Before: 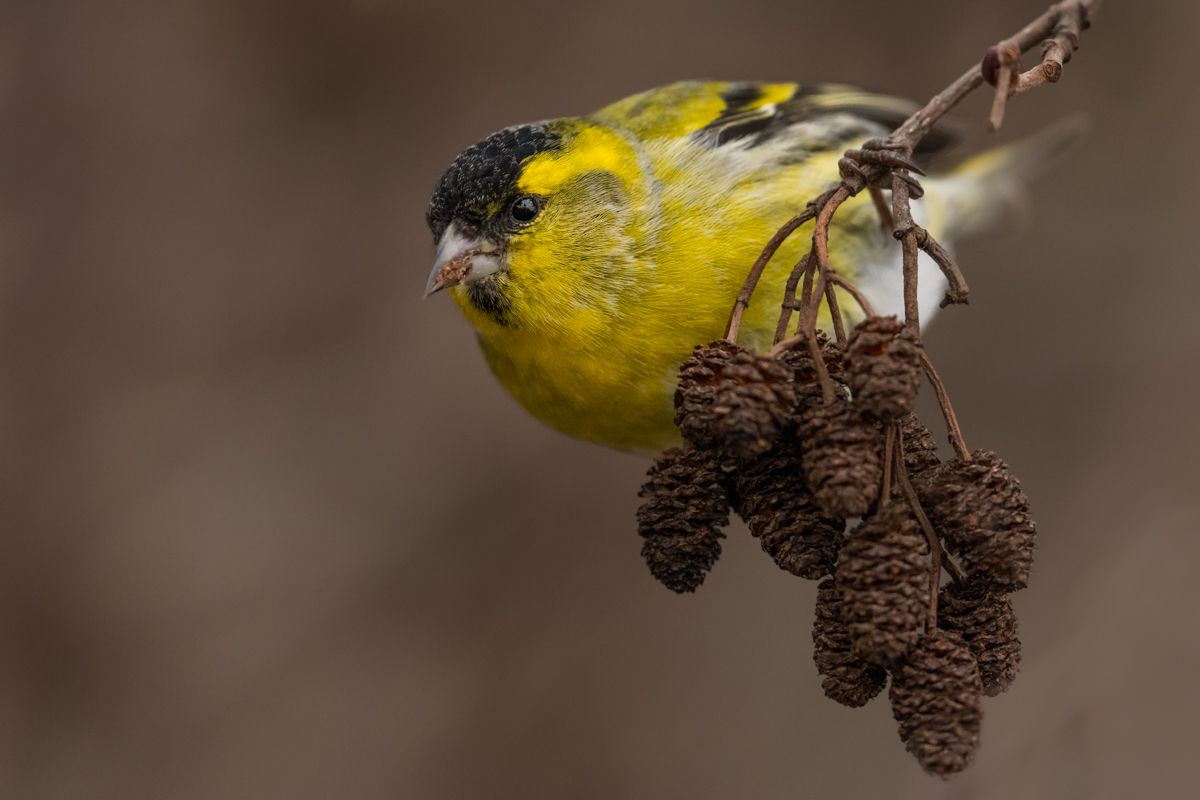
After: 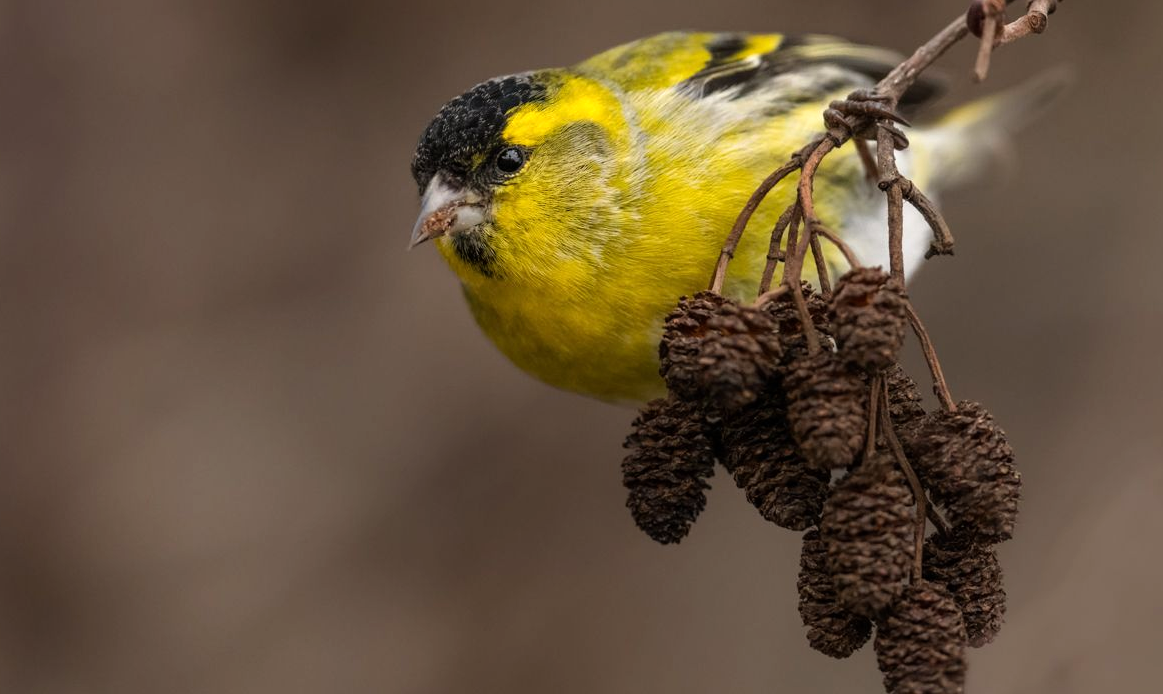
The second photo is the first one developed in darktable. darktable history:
tone equalizer: -8 EV -0.422 EV, -7 EV -0.369 EV, -6 EV -0.344 EV, -5 EV -0.231 EV, -3 EV 0.244 EV, -2 EV 0.34 EV, -1 EV 0.365 EV, +0 EV 0.436 EV
base curve: curves: ch0 [(0, 0) (0.989, 0.992)]
crop: left 1.274%, top 6.176%, right 1.743%, bottom 7.074%
